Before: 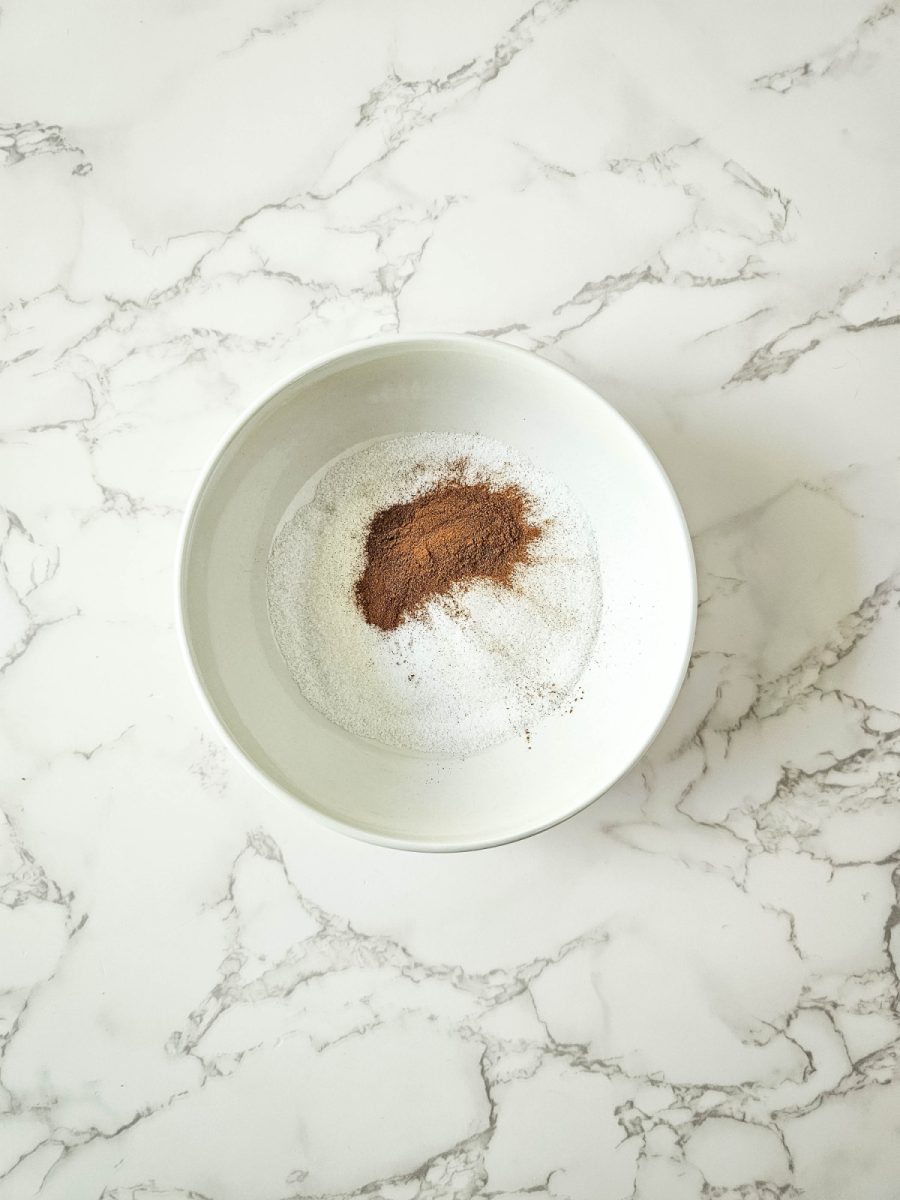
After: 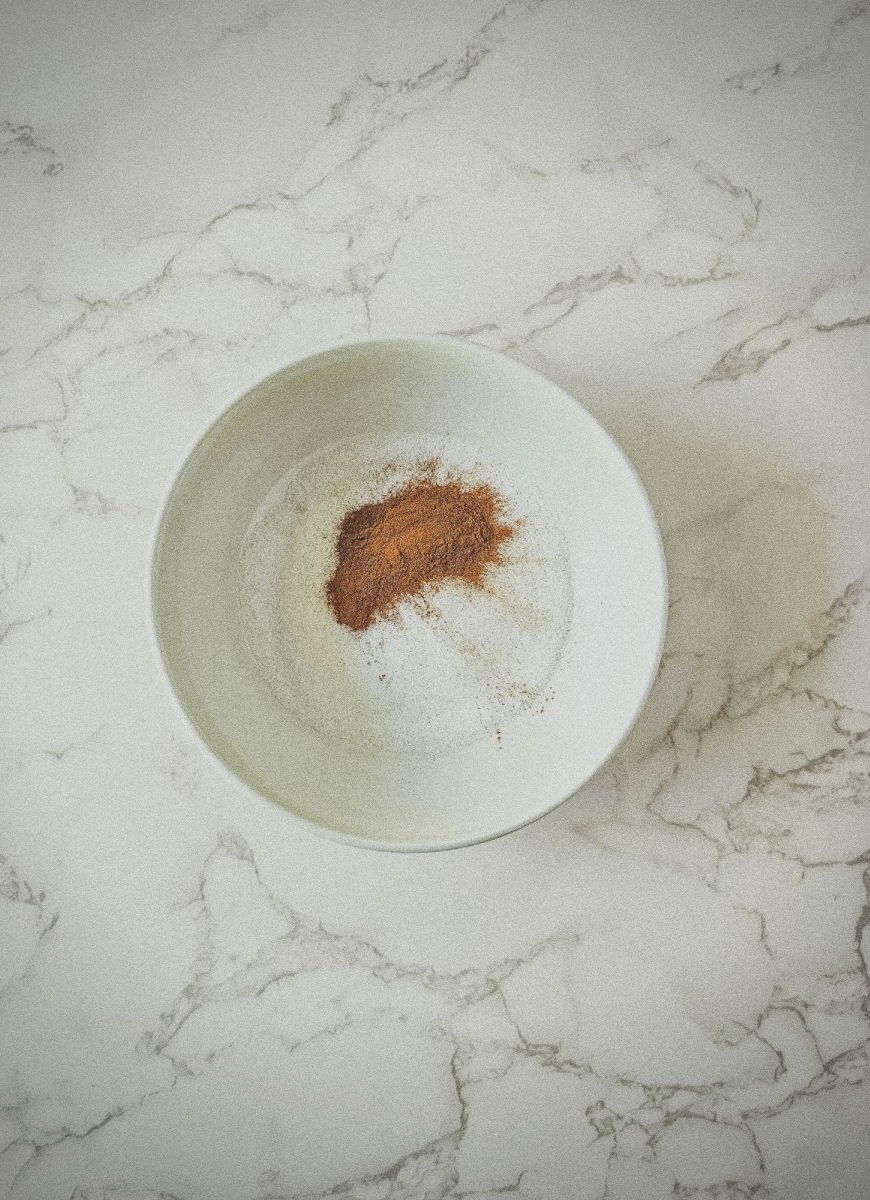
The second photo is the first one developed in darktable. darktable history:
crop and rotate: left 3.238%
vignetting: fall-off start 71.74%
grain: coarseness 0.09 ISO, strength 40%
contrast brightness saturation: contrast -0.28
